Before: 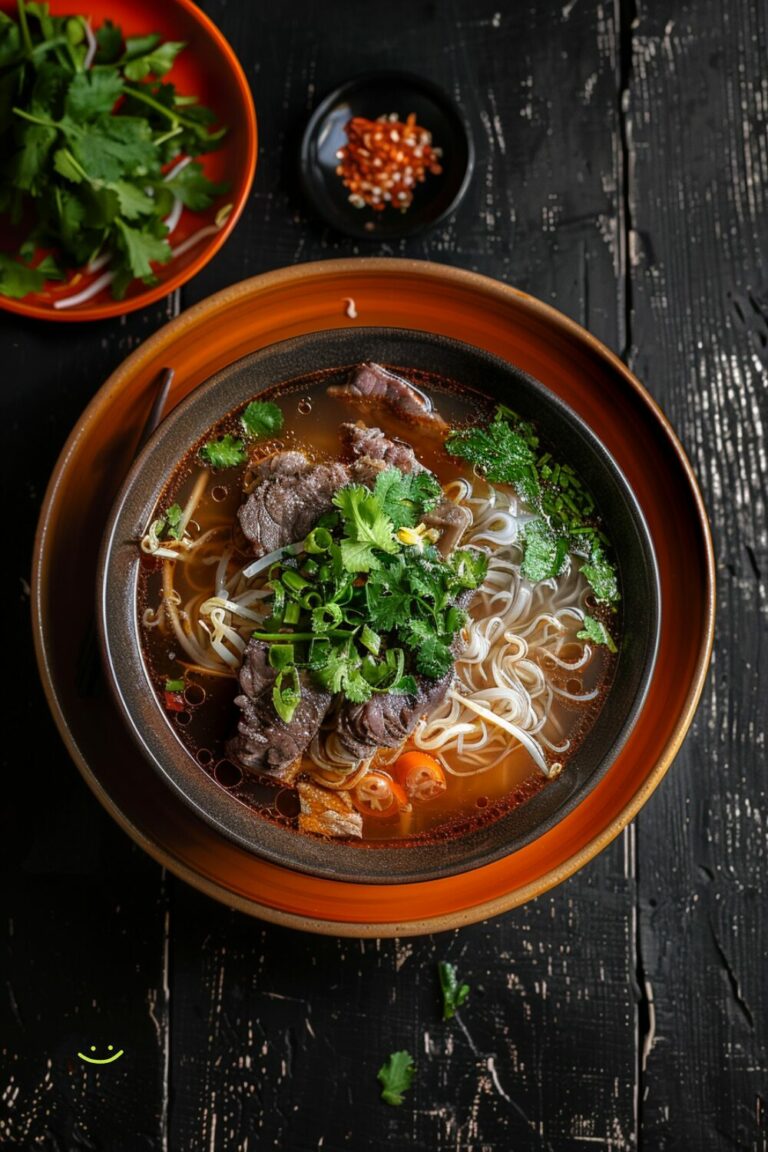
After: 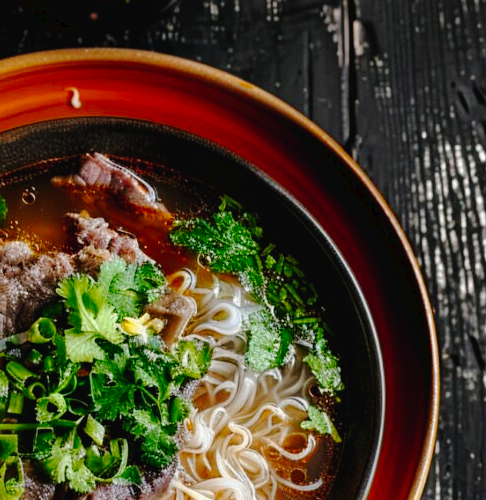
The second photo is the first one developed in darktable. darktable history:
tone curve: curves: ch0 [(0, 0) (0.003, 0.026) (0.011, 0.025) (0.025, 0.022) (0.044, 0.022) (0.069, 0.028) (0.1, 0.041) (0.136, 0.062) (0.177, 0.103) (0.224, 0.167) (0.277, 0.242) (0.335, 0.343) (0.399, 0.452) (0.468, 0.539) (0.543, 0.614) (0.623, 0.683) (0.709, 0.749) (0.801, 0.827) (0.898, 0.918) (1, 1)], preserve colors none
crop: left 36.023%, top 18.259%, right 0.615%, bottom 38.27%
